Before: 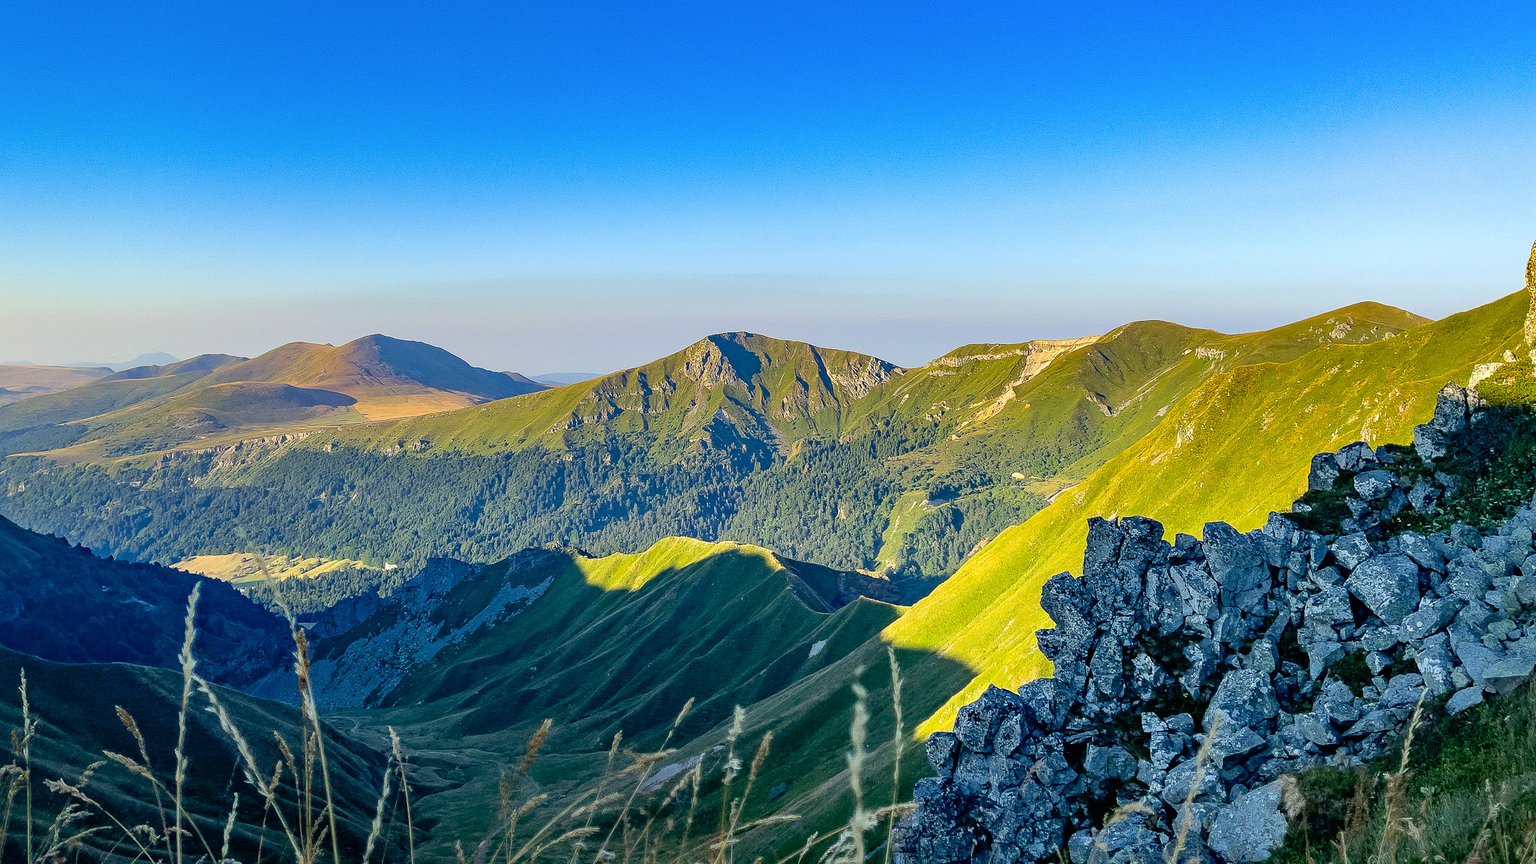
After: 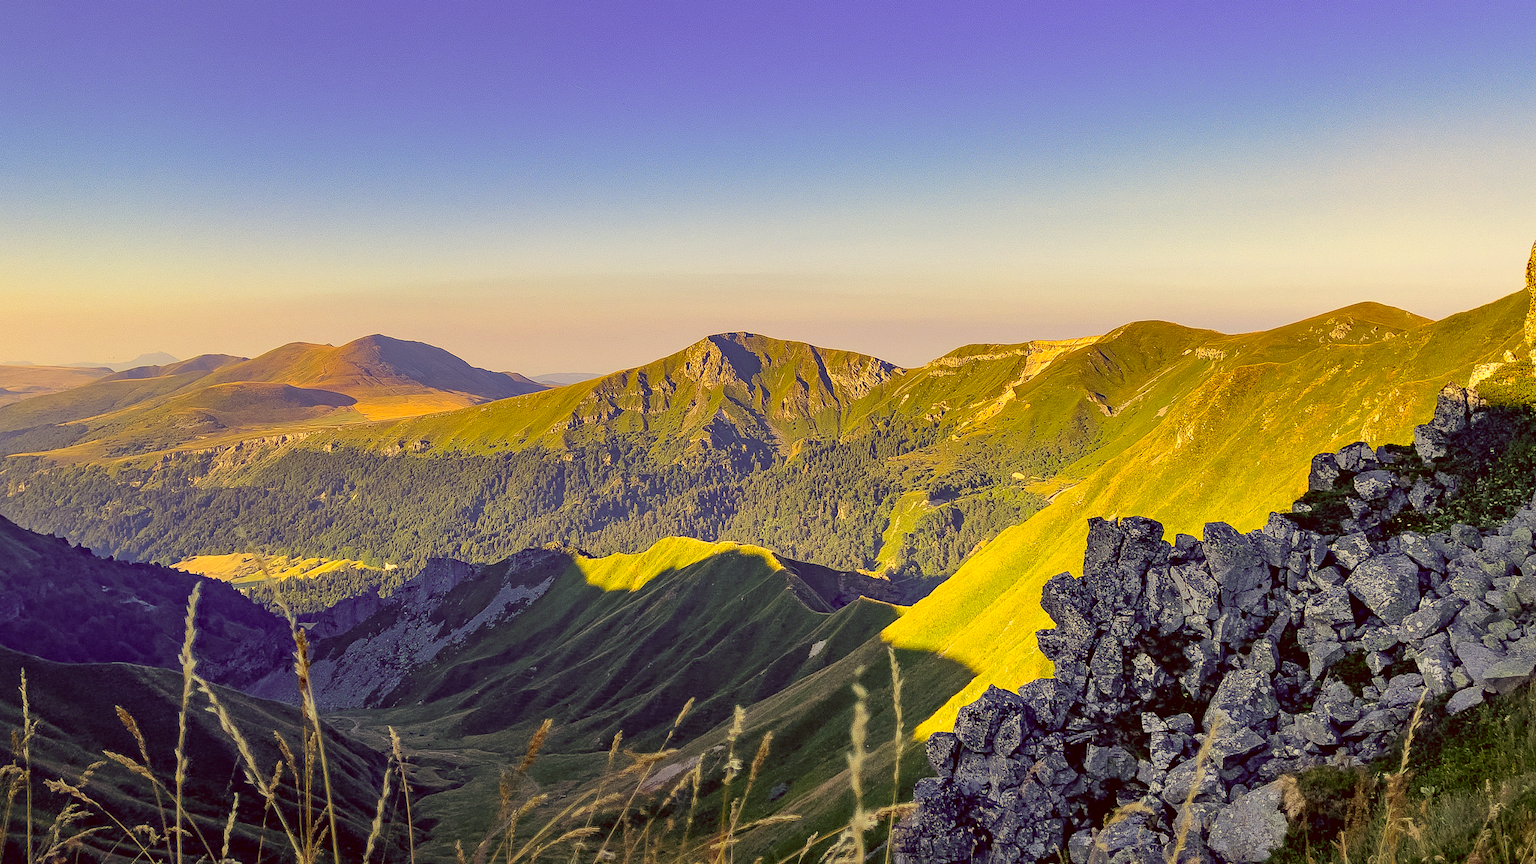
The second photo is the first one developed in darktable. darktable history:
color correction: highlights a* 10.05, highlights b* 38.86, shadows a* 15.09, shadows b* 3.49
